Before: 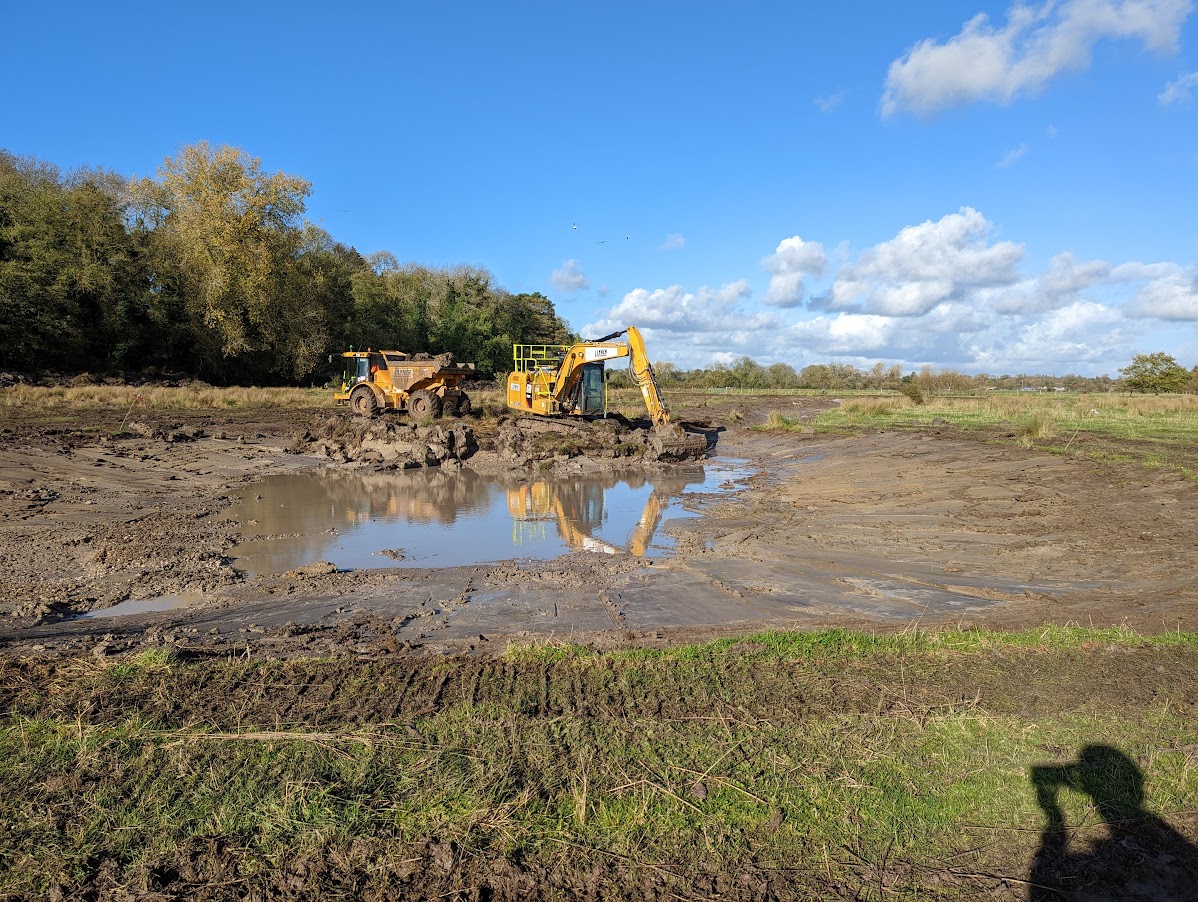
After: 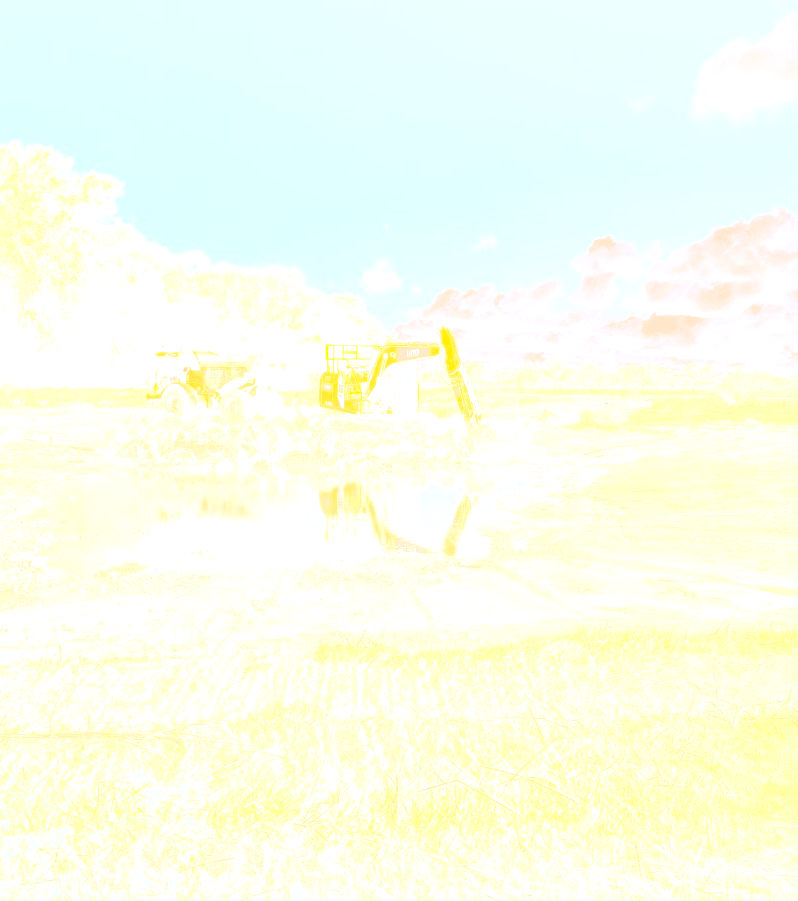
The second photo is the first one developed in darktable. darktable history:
exposure: black level correction -0.005, exposure 0.622 EV, compensate highlight preservation false
crop and rotate: left 15.754%, right 17.579%
bloom: size 85%, threshold 5%, strength 85%
white balance: emerald 1
color correction: highlights a* 10.32, highlights b* 14.66, shadows a* -9.59, shadows b* -15.02
